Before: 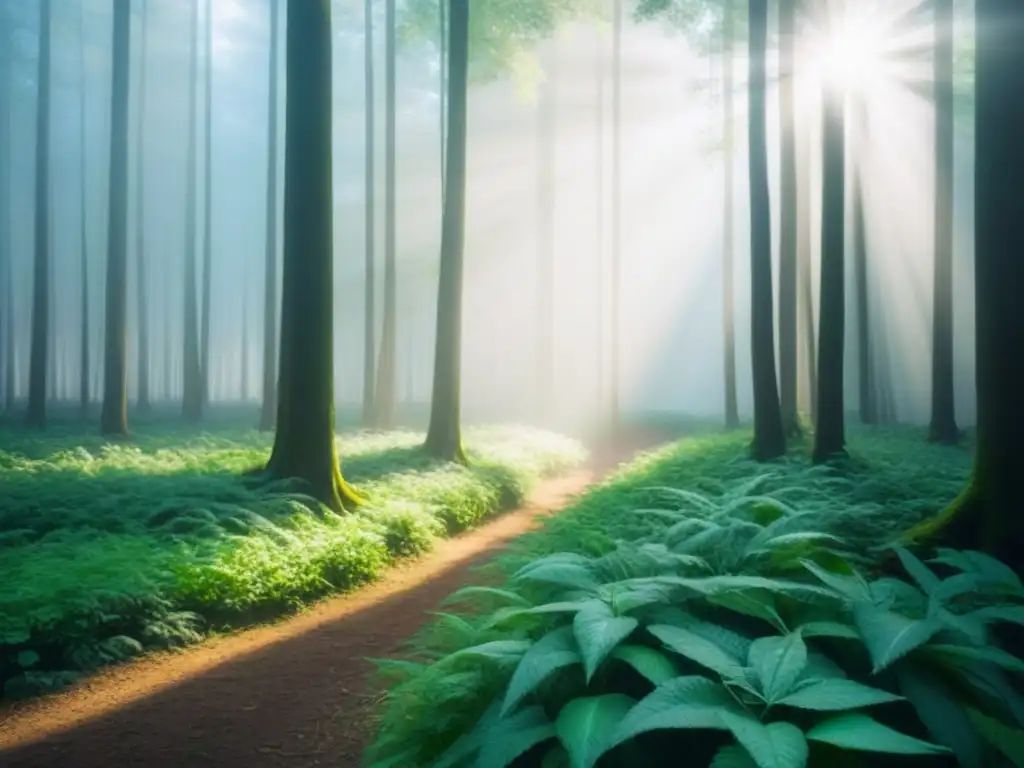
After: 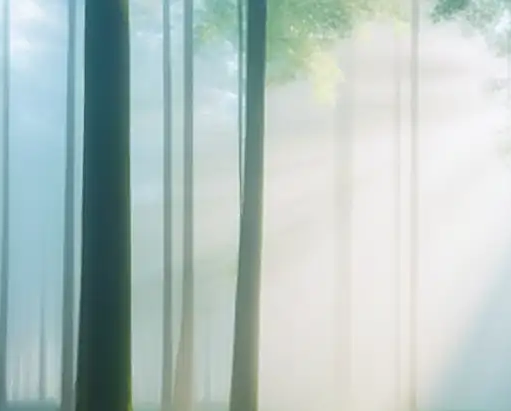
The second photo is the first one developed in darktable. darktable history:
sharpen: on, module defaults
crop: left 19.78%, right 30.271%, bottom 46.4%
